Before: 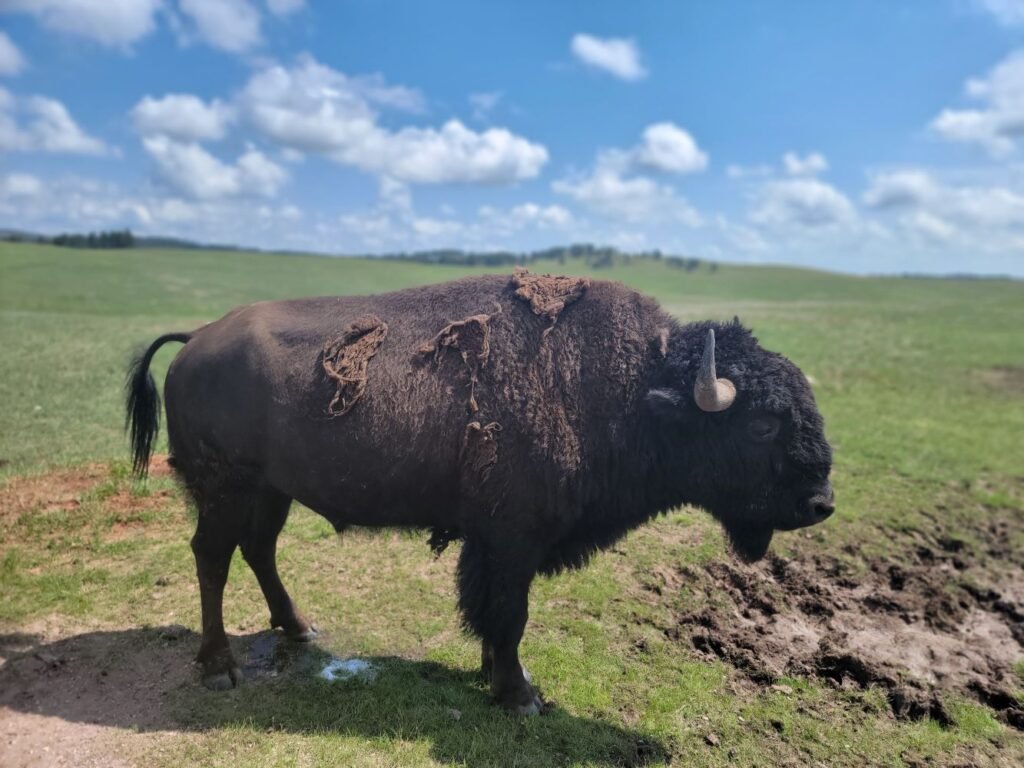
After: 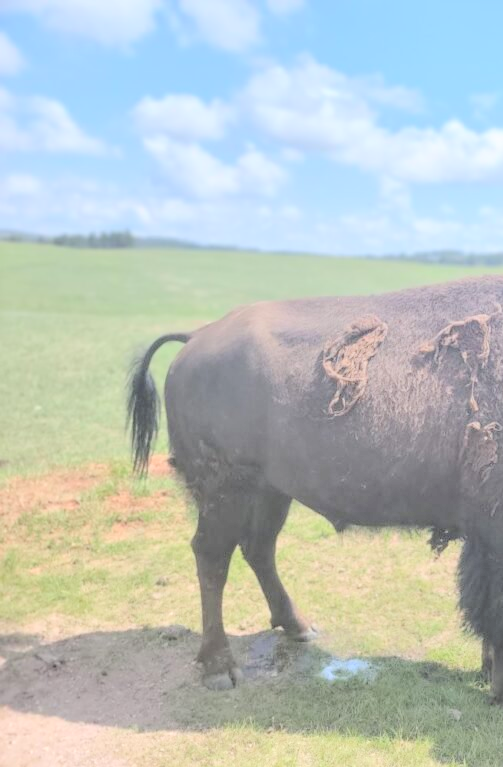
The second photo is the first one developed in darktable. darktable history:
contrast brightness saturation: brightness 1
crop and rotate: left 0%, top 0%, right 50.845%
